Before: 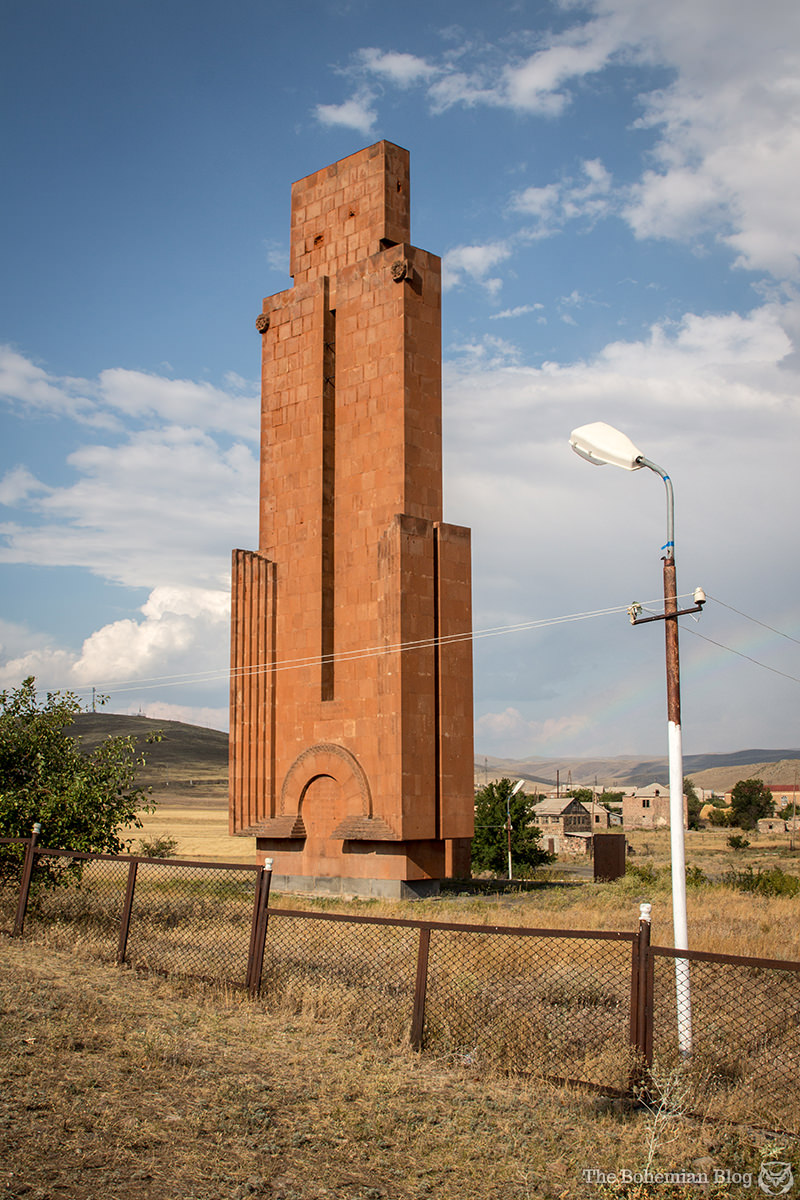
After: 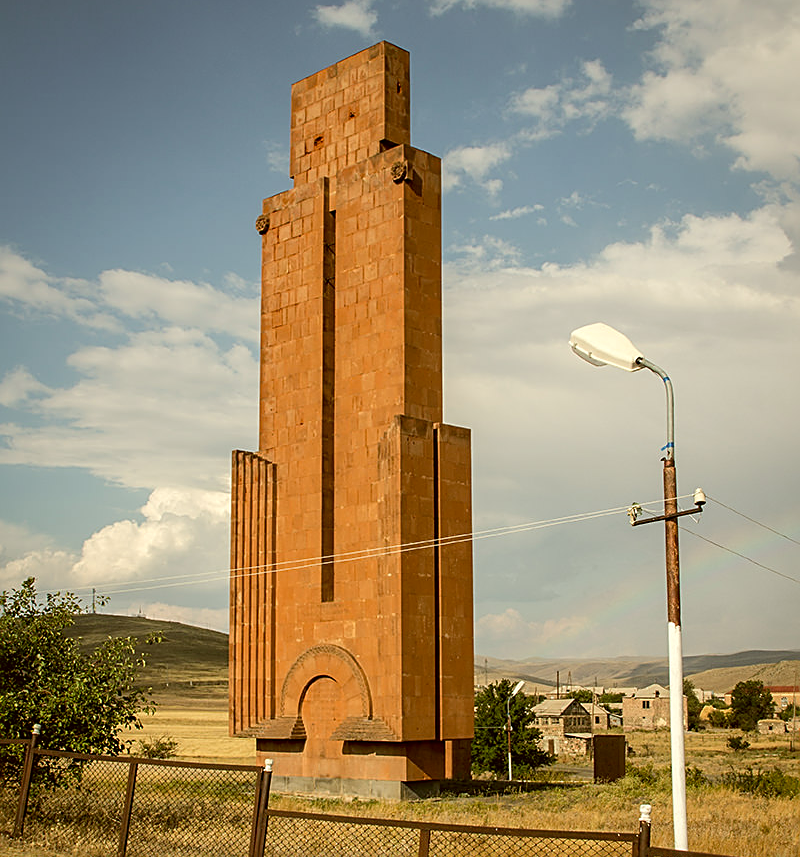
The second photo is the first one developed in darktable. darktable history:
color correction: highlights a* -1.51, highlights b* 10.16, shadows a* 0.804, shadows b* 19.25
sharpen: on, module defaults
crop and rotate: top 8.294%, bottom 20.227%
